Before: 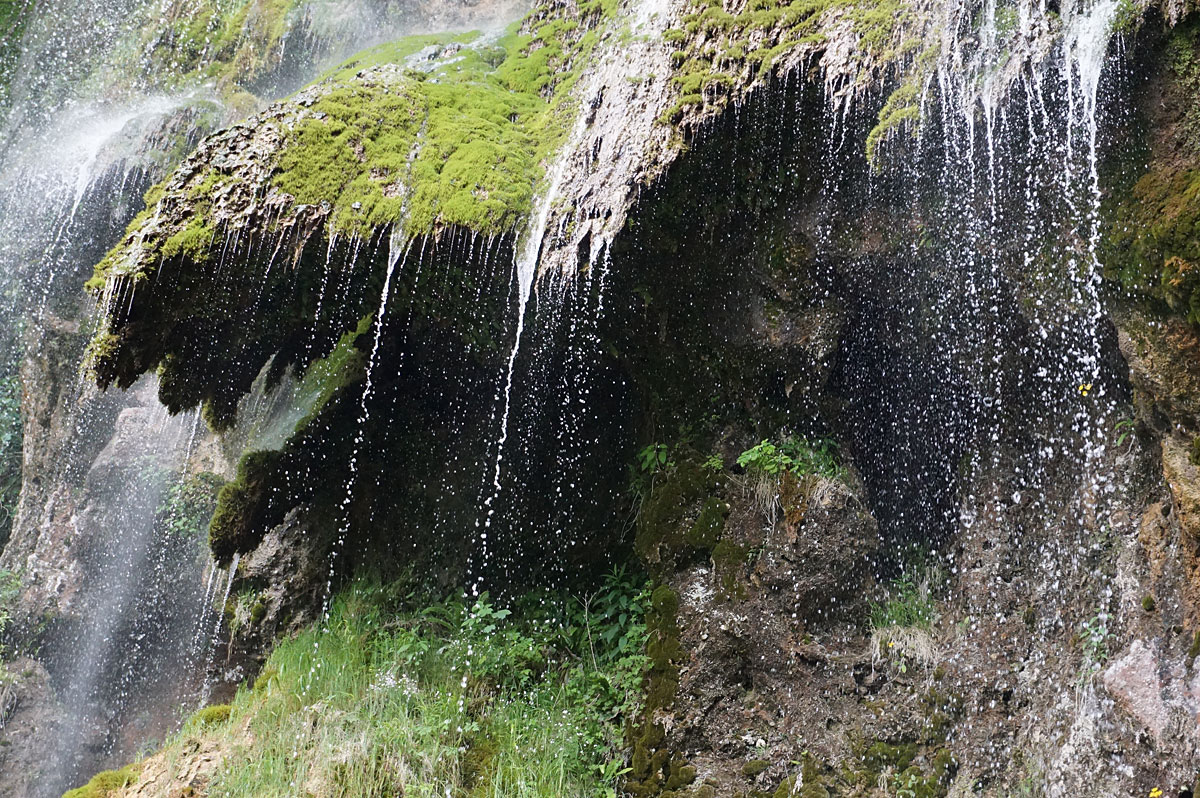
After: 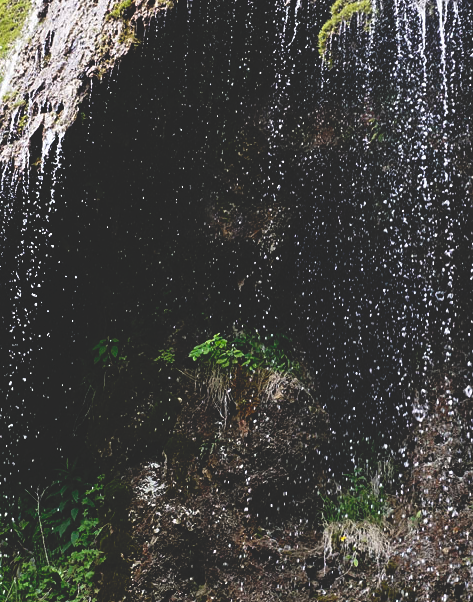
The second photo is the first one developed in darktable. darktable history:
base curve: curves: ch0 [(0, 0.02) (0.083, 0.036) (1, 1)], preserve colors none
crop: left 45.721%, top 13.393%, right 14.118%, bottom 10.01%
